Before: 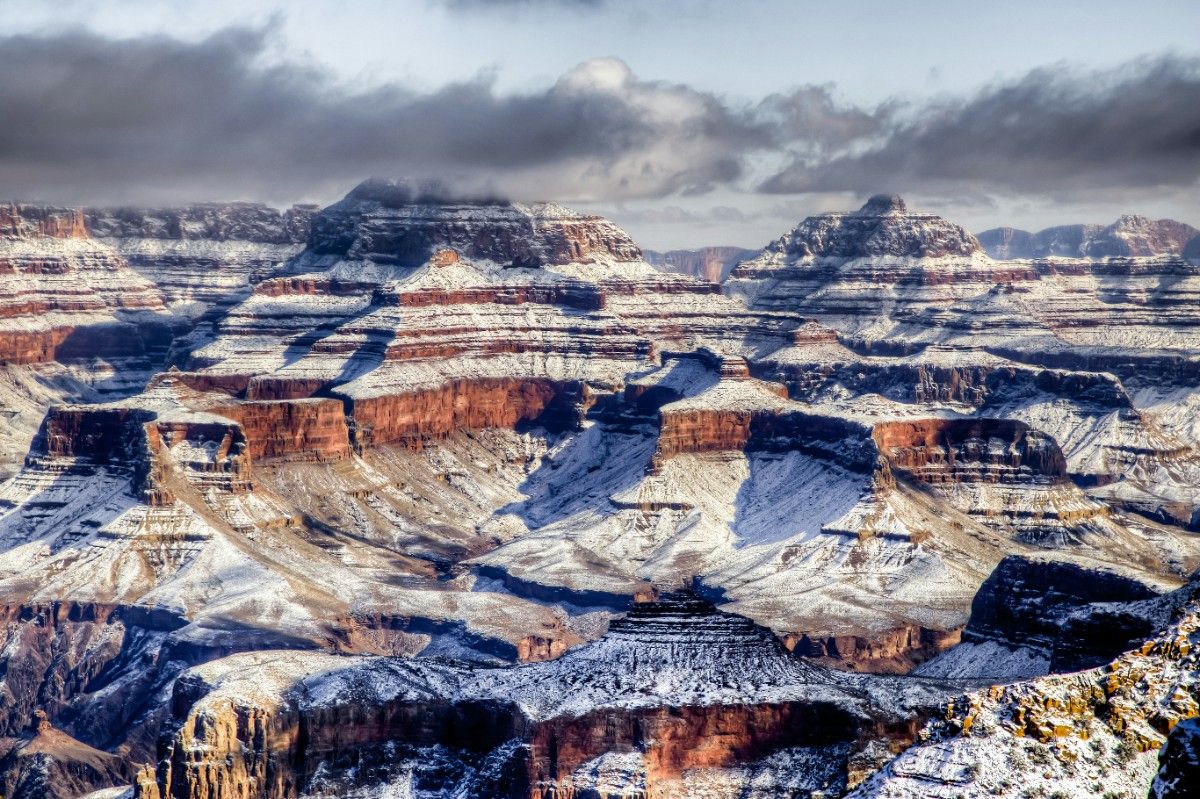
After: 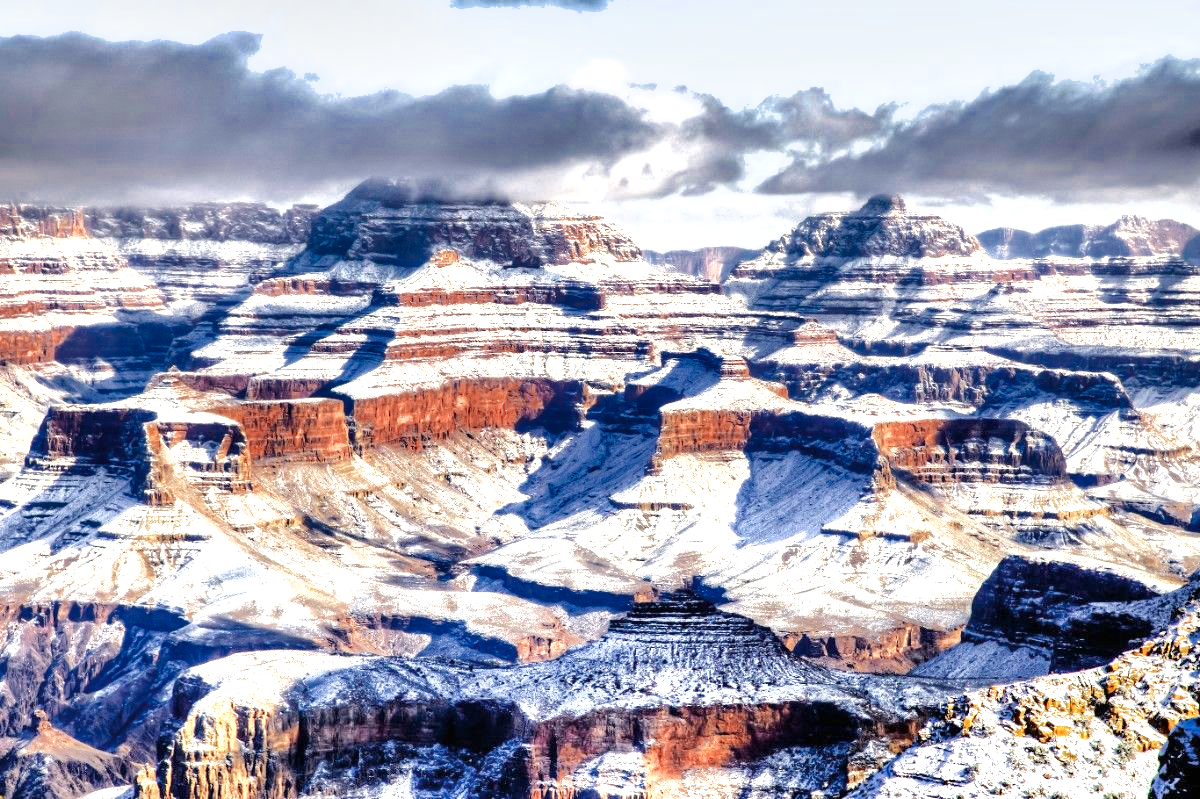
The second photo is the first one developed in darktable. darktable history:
shadows and highlights: low approximation 0.01, soften with gaussian
color zones: curves: ch0 [(0, 0.5) (0.125, 0.4) (0.25, 0.5) (0.375, 0.4) (0.5, 0.4) (0.625, 0.35) (0.75, 0.35) (0.875, 0.5)]; ch1 [(0, 0.35) (0.125, 0.45) (0.25, 0.35) (0.375, 0.35) (0.5, 0.35) (0.625, 0.35) (0.75, 0.45) (0.875, 0.35)]; ch2 [(0, 0.6) (0.125, 0.5) (0.25, 0.5) (0.375, 0.6) (0.5, 0.6) (0.625, 0.5) (0.75, 0.5) (0.875, 0.5)]
tone equalizer: -7 EV 0.164 EV, -6 EV 0.568 EV, -5 EV 1.14 EV, -4 EV 1.34 EV, -3 EV 1.17 EV, -2 EV 0.6 EV, -1 EV 0.146 EV, edges refinement/feathering 500, mask exposure compensation -1.26 EV, preserve details no
exposure: black level correction 0, exposure 1.199 EV, compensate highlight preservation false
